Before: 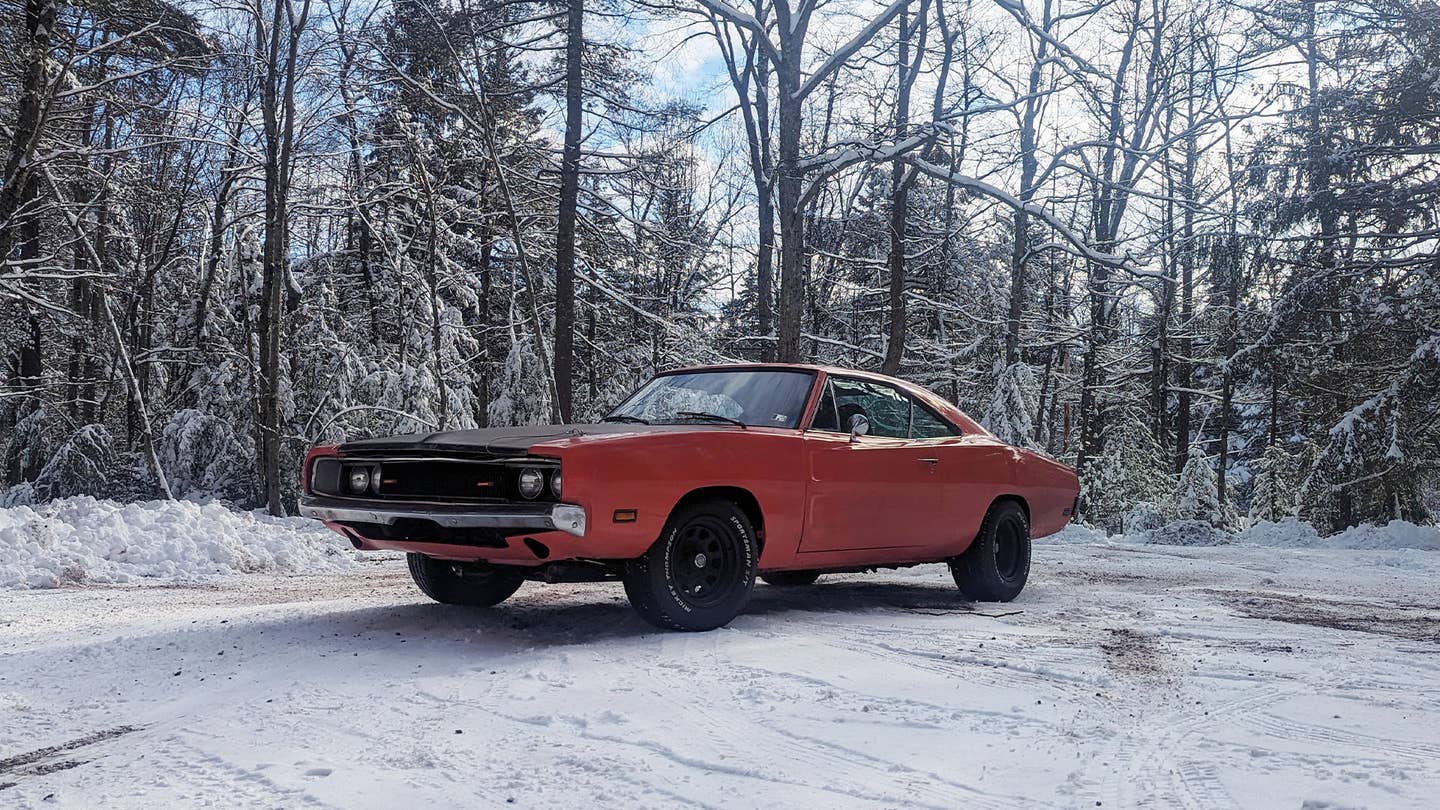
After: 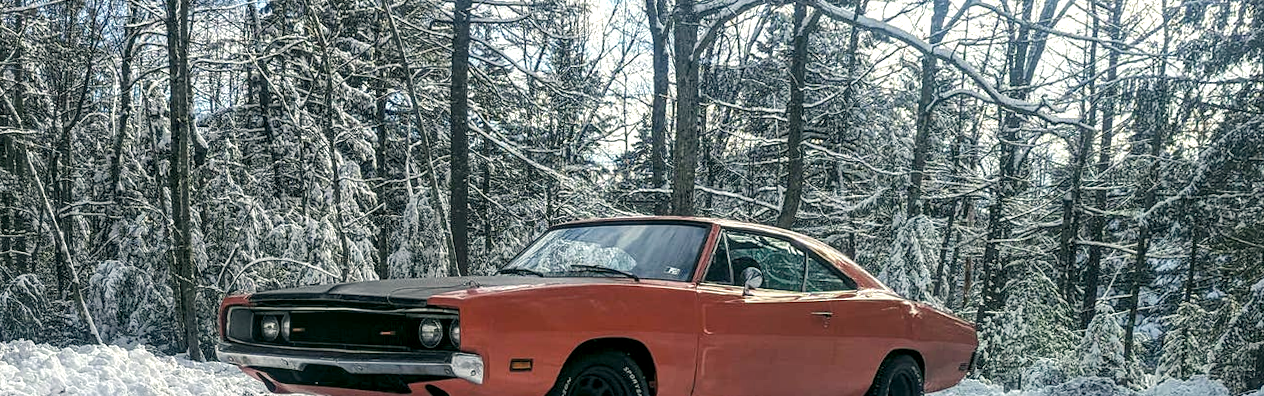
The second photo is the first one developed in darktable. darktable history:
white balance: red 0.986, blue 1.01
exposure: exposure 0.556 EV, compensate highlight preservation false
rotate and perspective: rotation 0.062°, lens shift (vertical) 0.115, lens shift (horizontal) -0.133, crop left 0.047, crop right 0.94, crop top 0.061, crop bottom 0.94
contrast brightness saturation: saturation -0.05
crop: left 1.744%, top 19.225%, right 5.069%, bottom 28.357%
color correction: highlights a* -0.482, highlights b* 9.48, shadows a* -9.48, shadows b* 0.803
local contrast: on, module defaults
